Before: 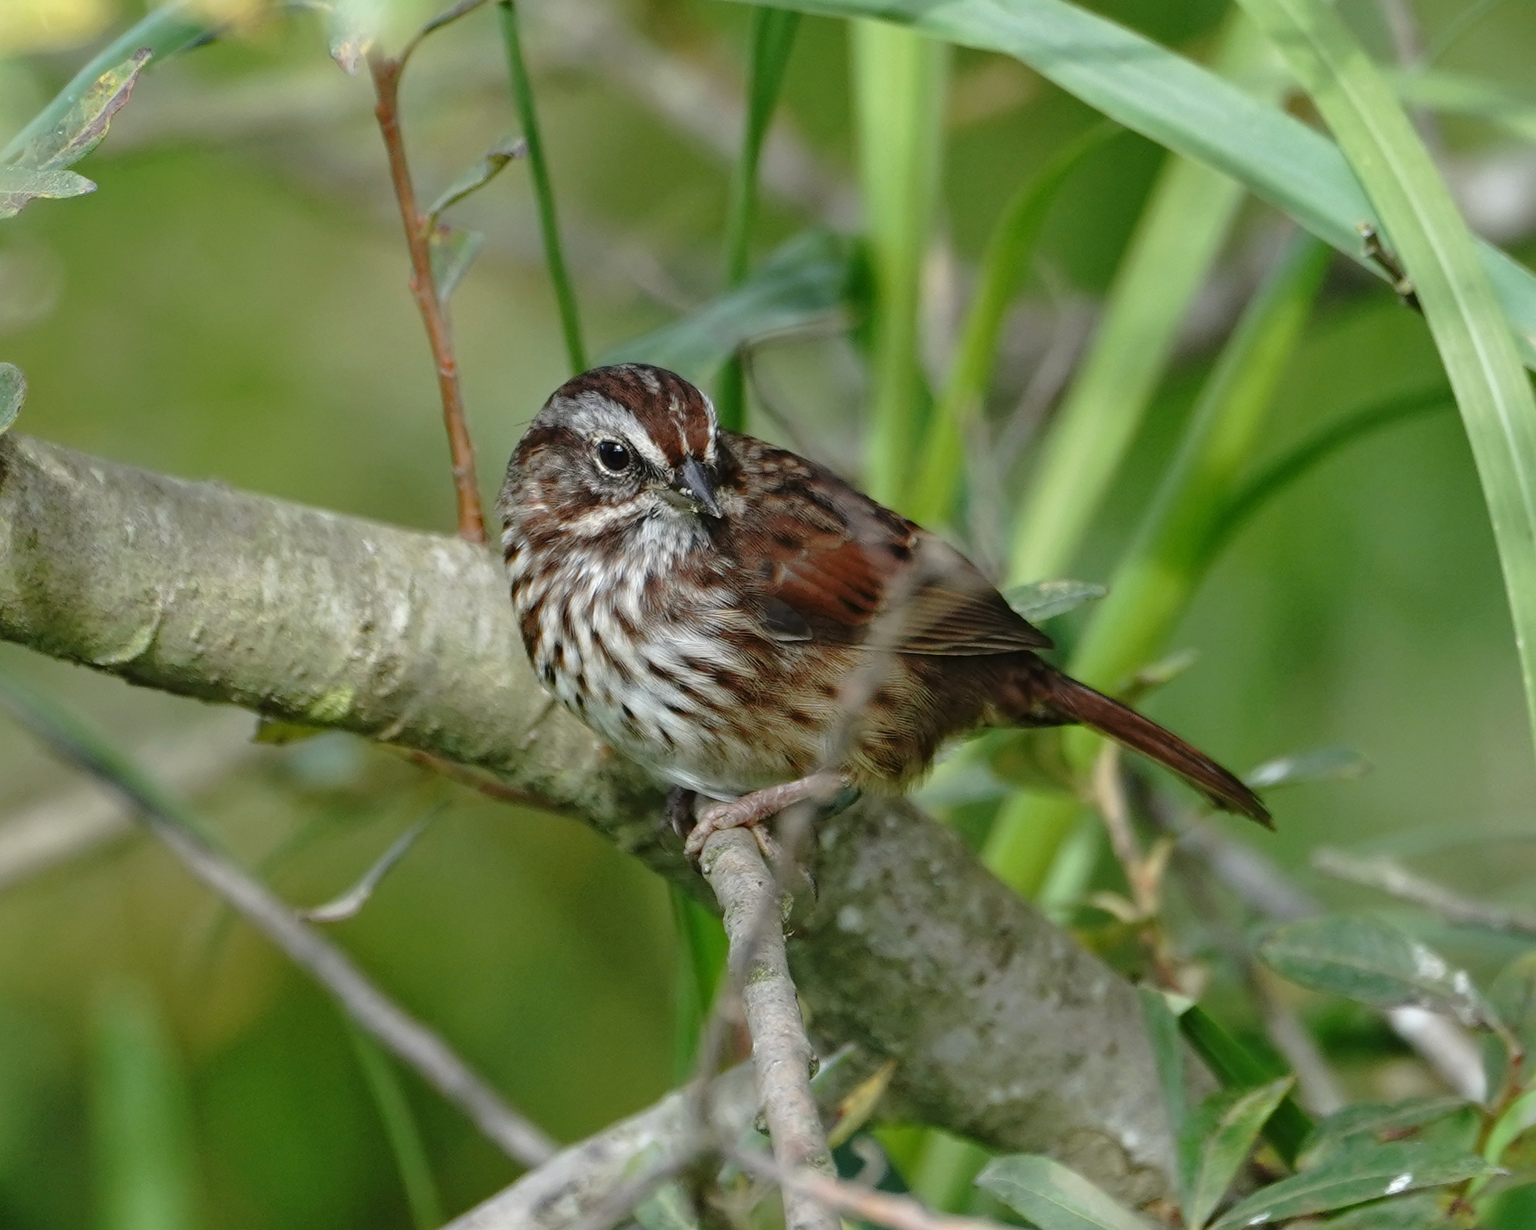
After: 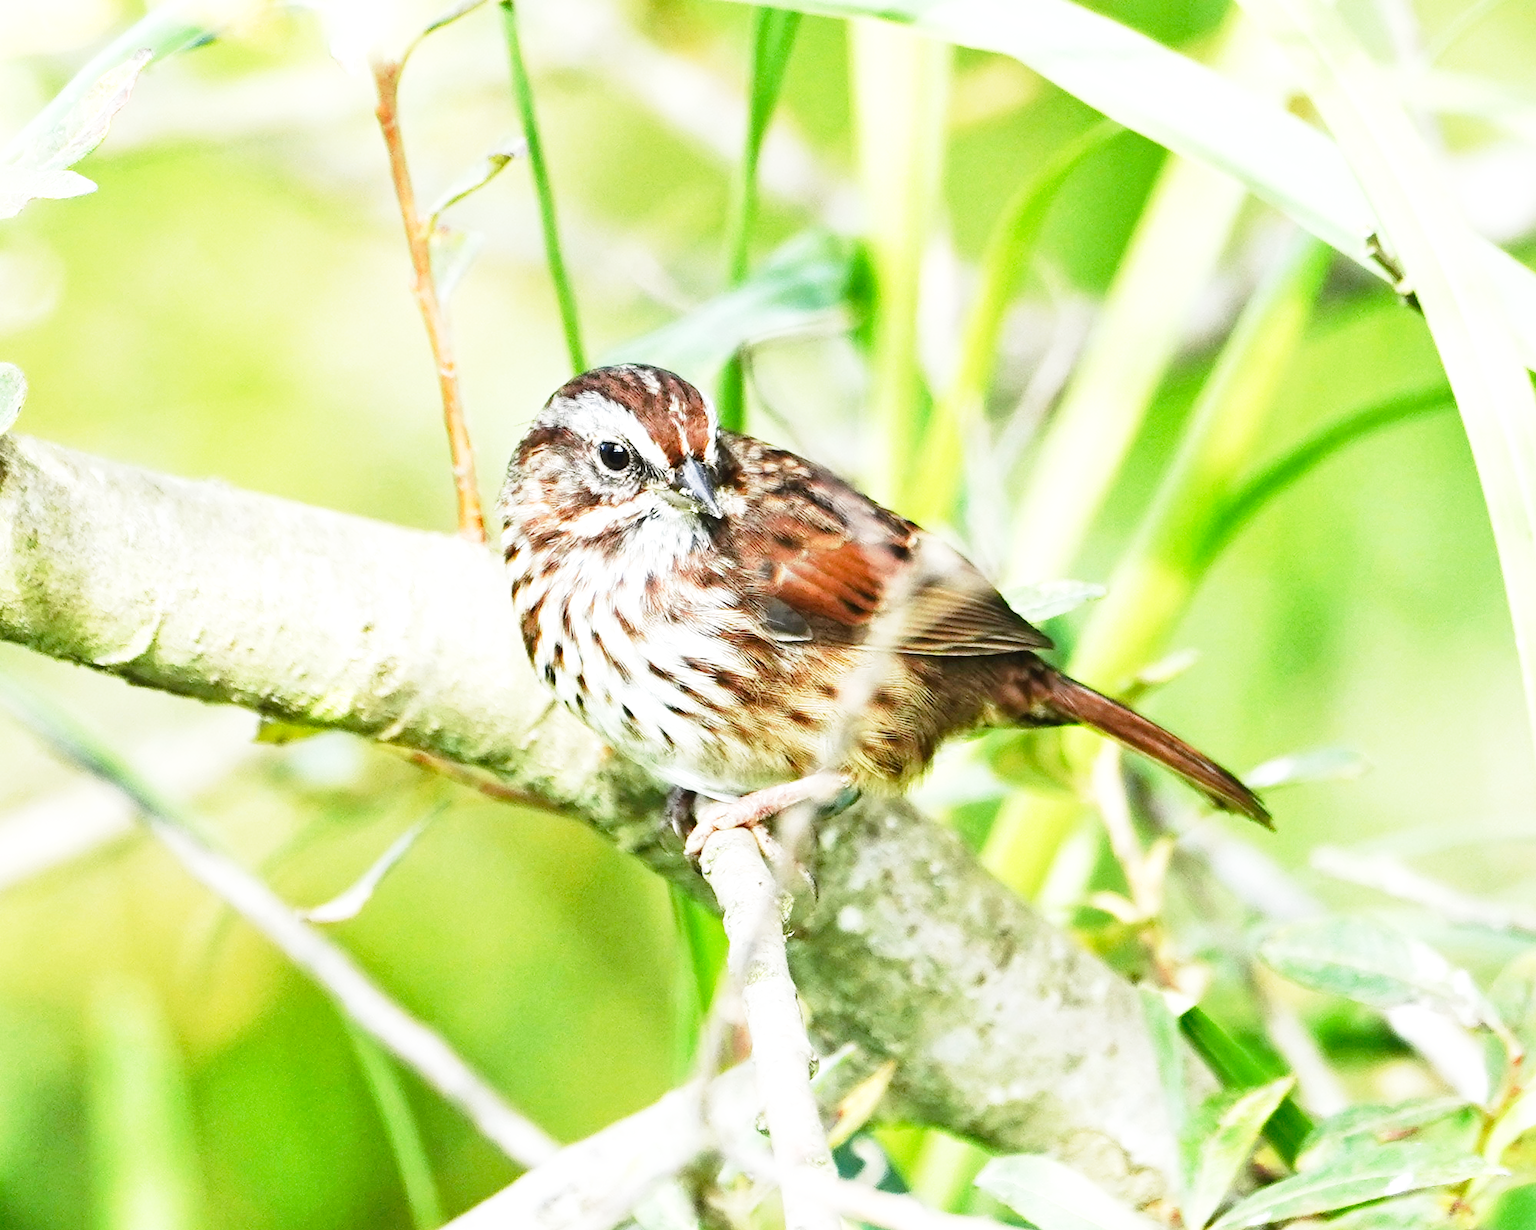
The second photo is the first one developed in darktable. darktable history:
base curve: curves: ch0 [(0, 0) (0.012, 0.01) (0.073, 0.168) (0.31, 0.711) (0.645, 0.957) (1, 1)], preserve colors none
exposure: black level correction 0, exposure 1.2 EV, compensate highlight preservation false
